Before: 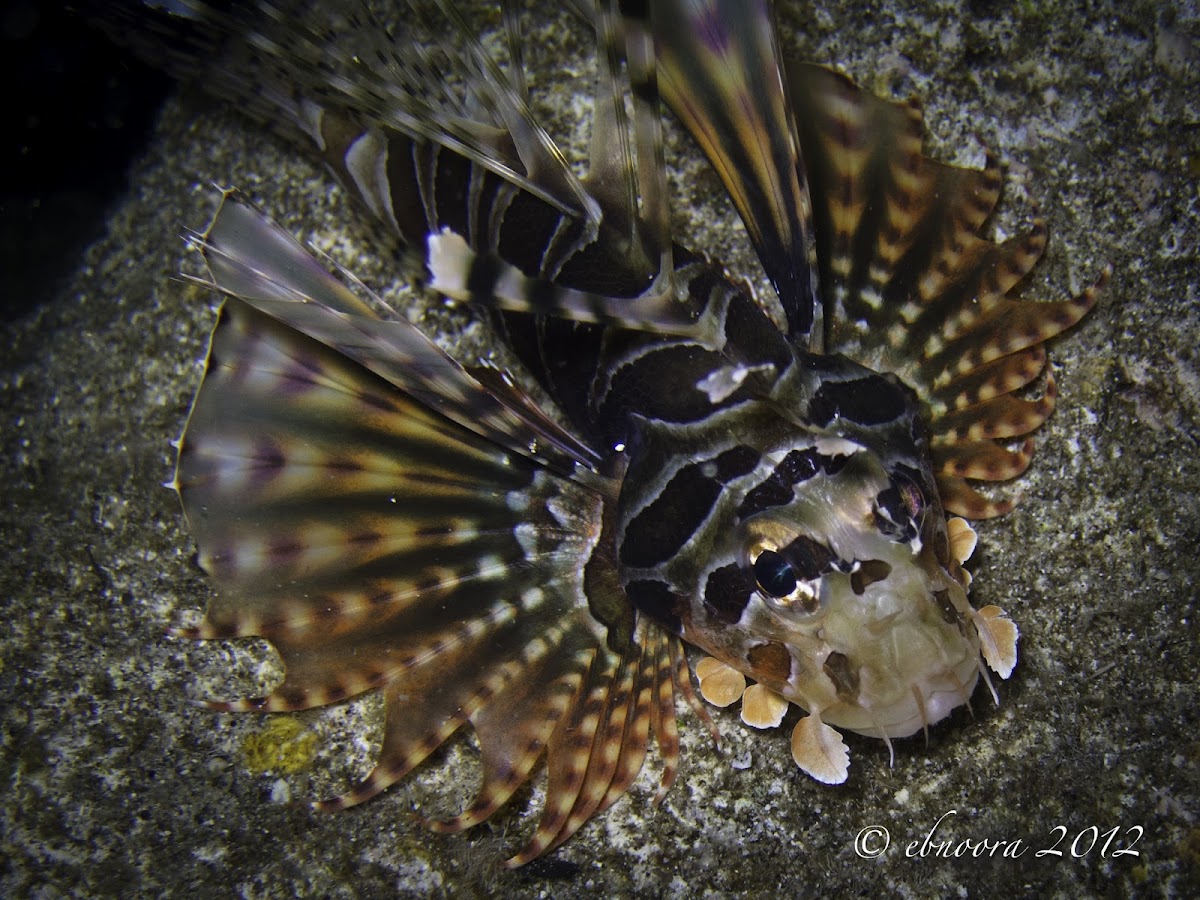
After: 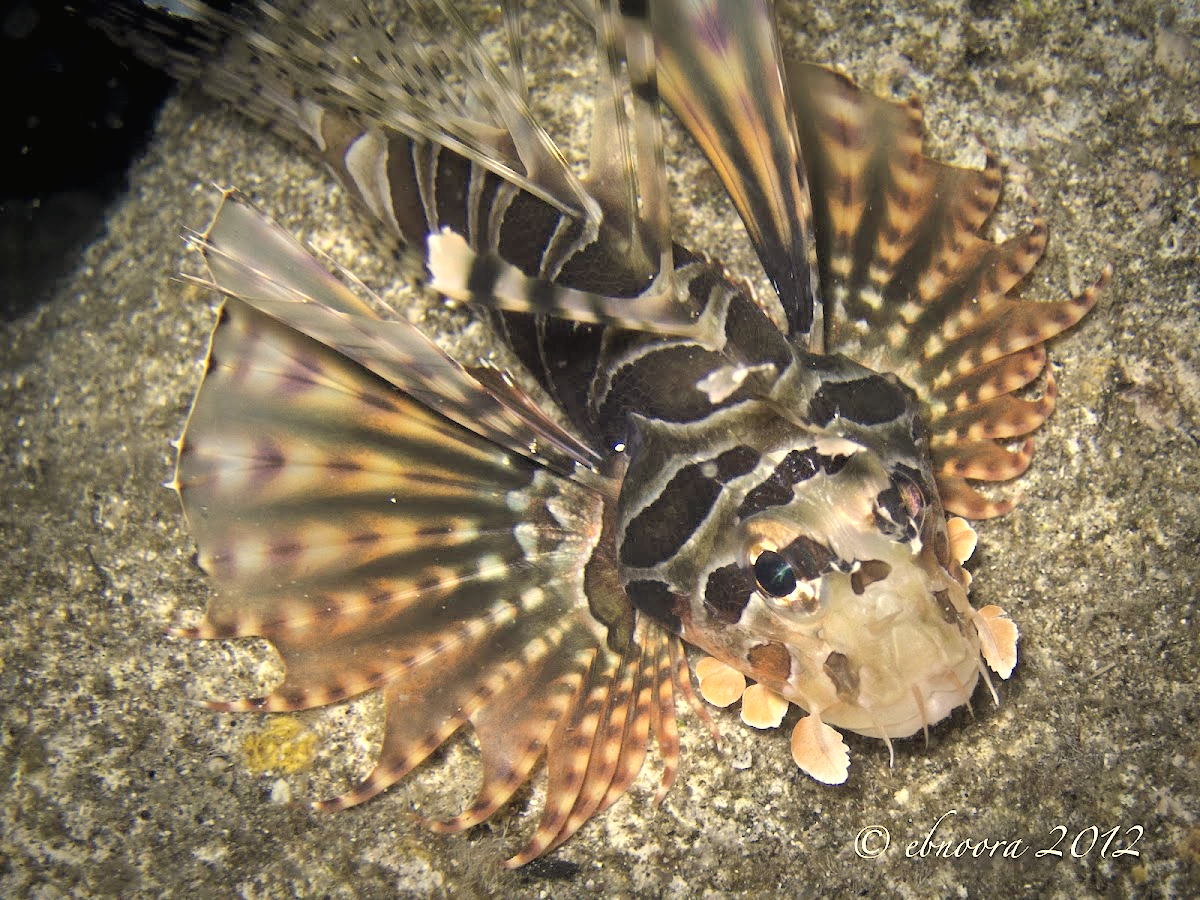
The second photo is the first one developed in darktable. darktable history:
color correction: highlights a* 2.5, highlights b* 22.88
contrast brightness saturation: brightness 0.18, saturation -0.483
exposure: black level correction 0, exposure 0.683 EV, compensate exposure bias true, compensate highlight preservation false
